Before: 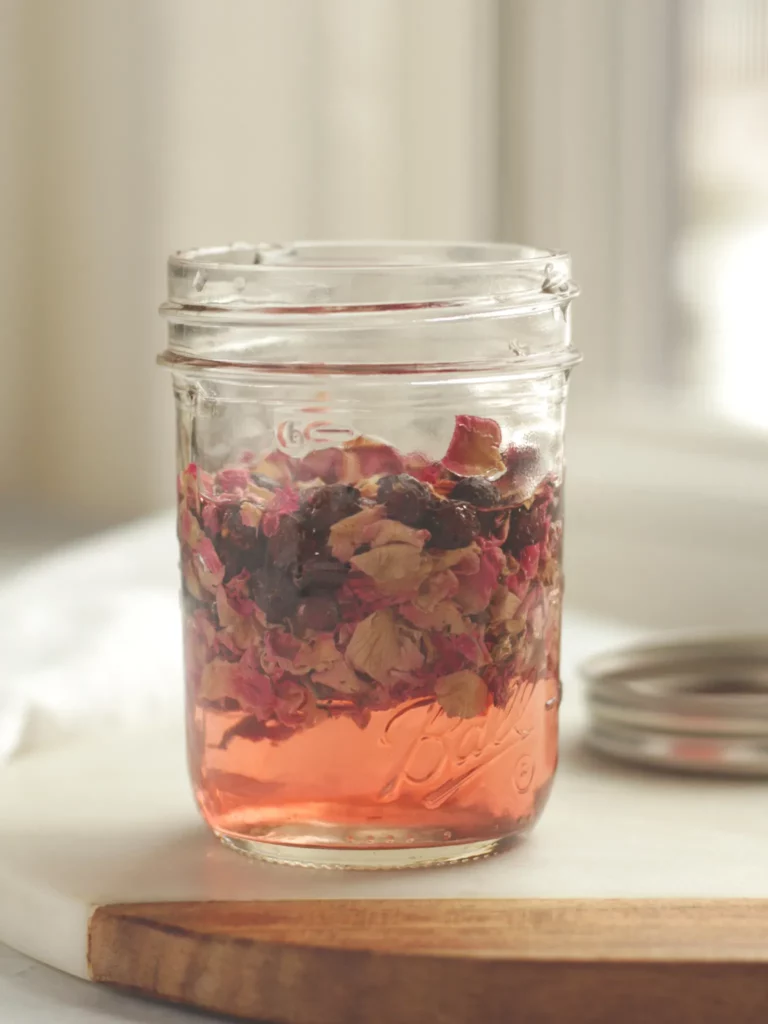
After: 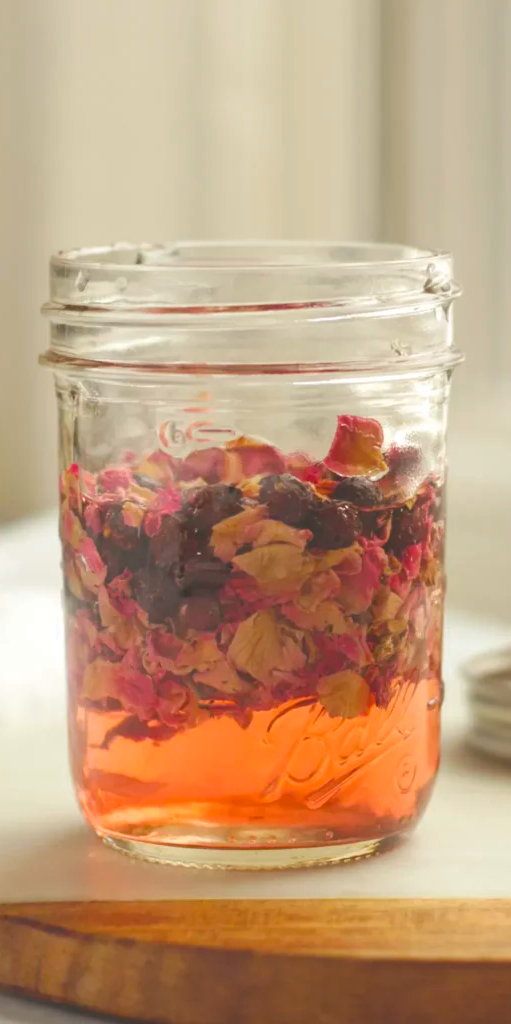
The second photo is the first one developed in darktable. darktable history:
color zones: curves: ch0 [(0.25, 0.5) (0.636, 0.25) (0.75, 0.5)]
color balance rgb: linear chroma grading › global chroma 15%, perceptual saturation grading › global saturation 30%
crop: left 15.419%, right 17.914%
